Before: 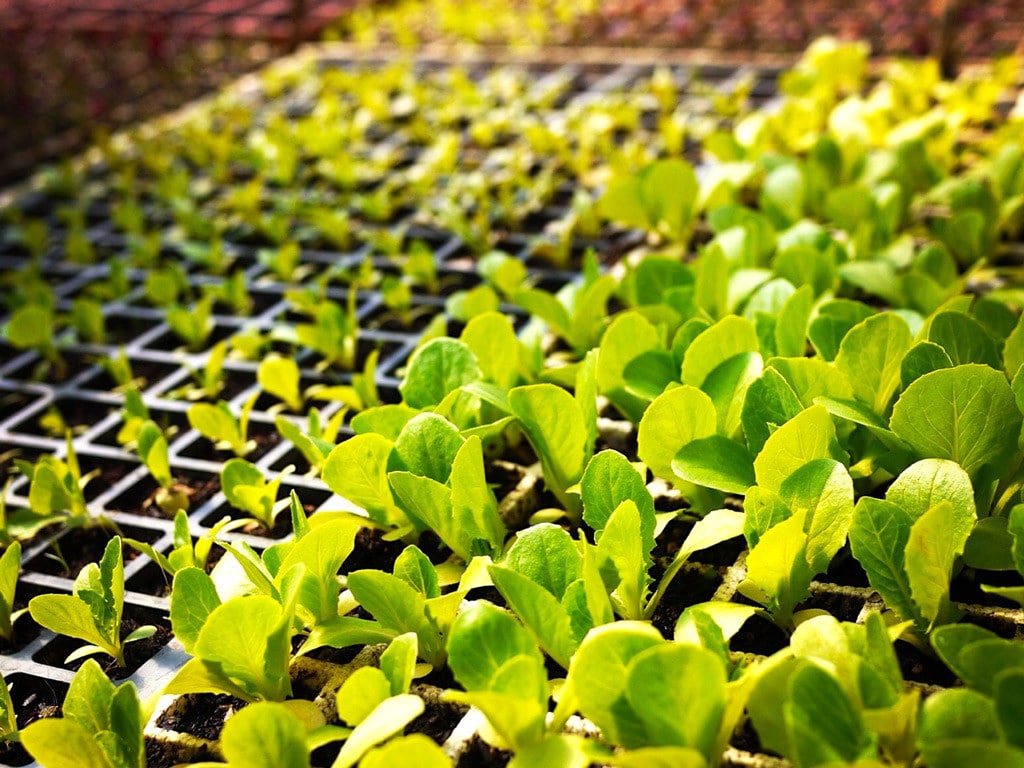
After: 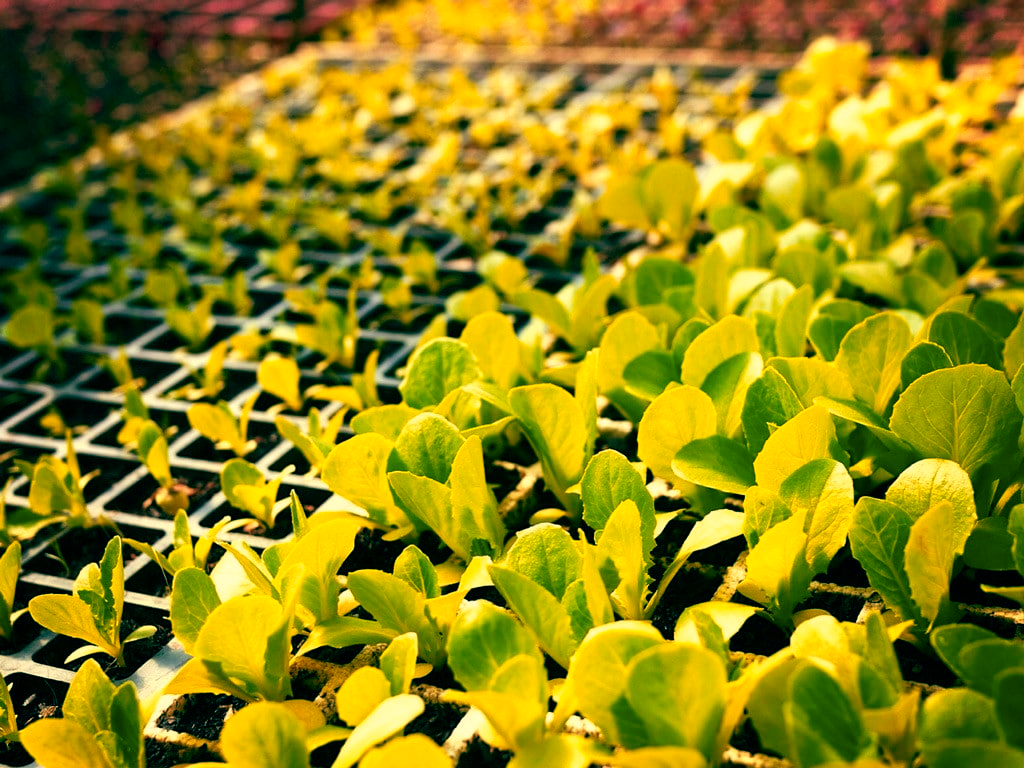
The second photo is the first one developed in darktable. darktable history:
color balance: mode lift, gamma, gain (sRGB), lift [1, 0.69, 1, 1], gamma [1, 1.482, 1, 1], gain [1, 1, 1, 0.802]
color zones: curves: ch1 [(0.239, 0.552) (0.75, 0.5)]; ch2 [(0.25, 0.462) (0.749, 0.457)], mix 25.94%
